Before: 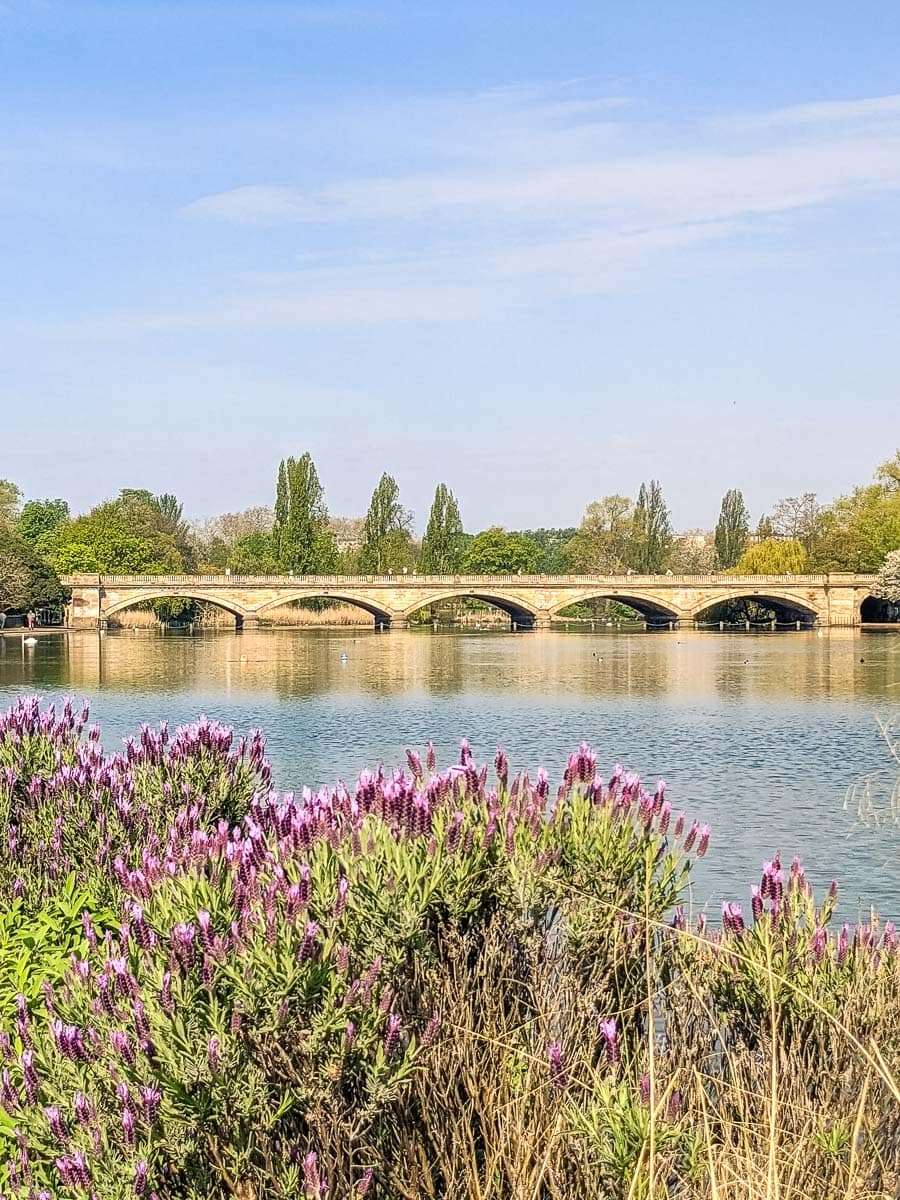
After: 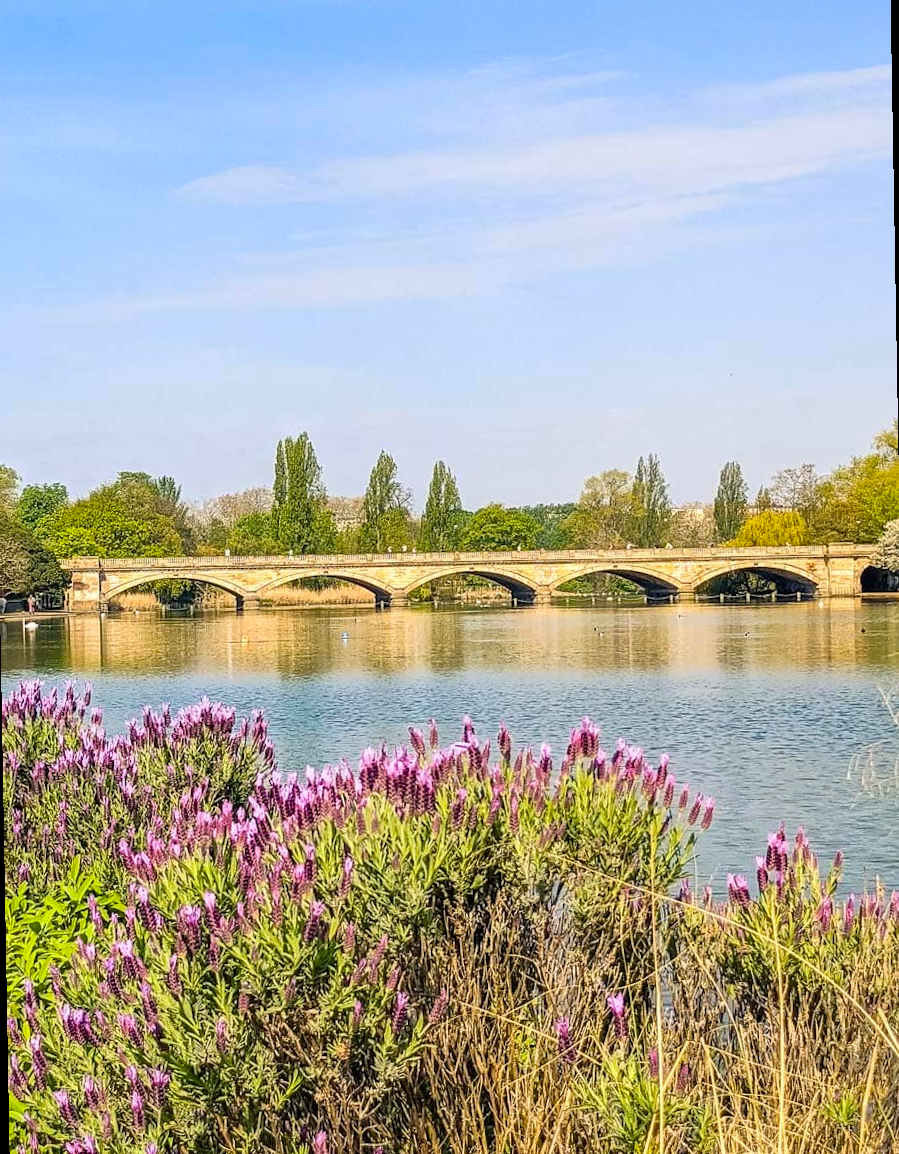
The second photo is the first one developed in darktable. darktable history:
color balance rgb: perceptual saturation grading › global saturation 20%, global vibrance 20%
rotate and perspective: rotation -1°, crop left 0.011, crop right 0.989, crop top 0.025, crop bottom 0.975
